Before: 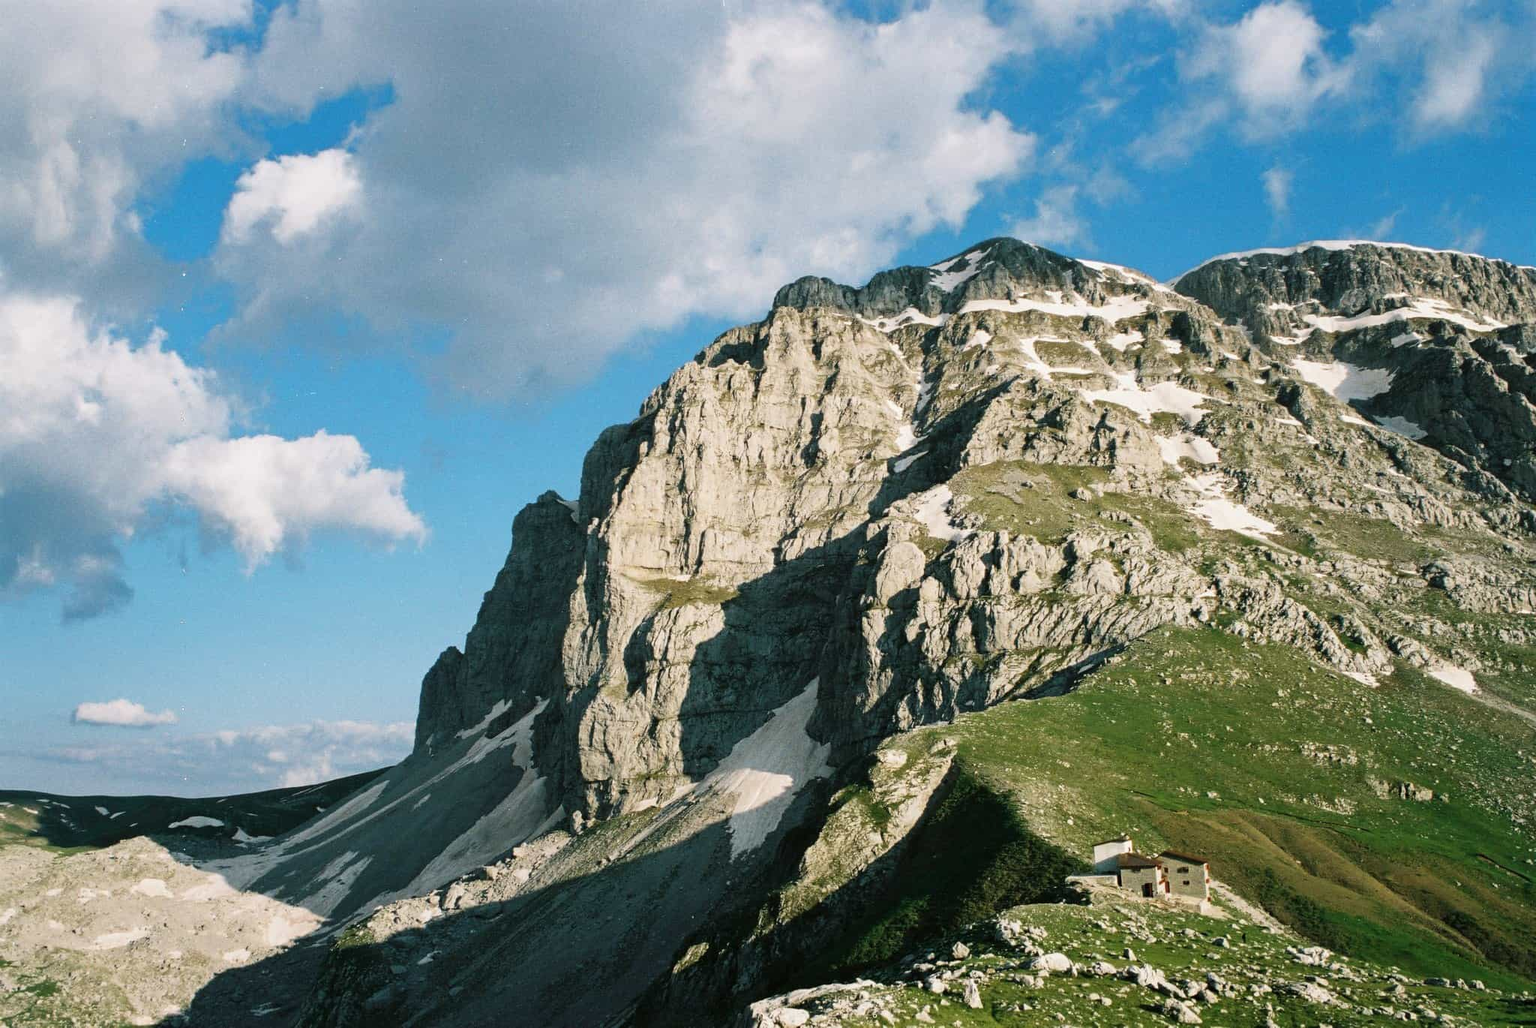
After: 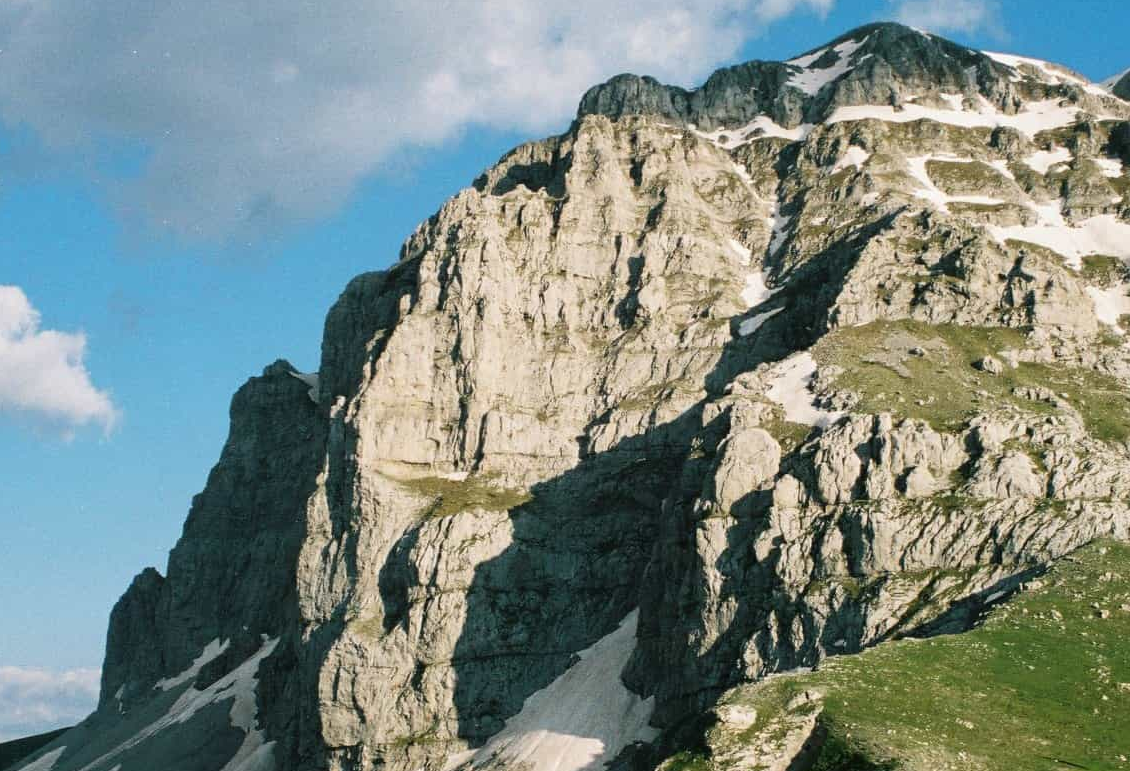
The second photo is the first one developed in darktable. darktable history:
crop and rotate: left 22.164%, top 21.537%, right 22.631%, bottom 22.13%
